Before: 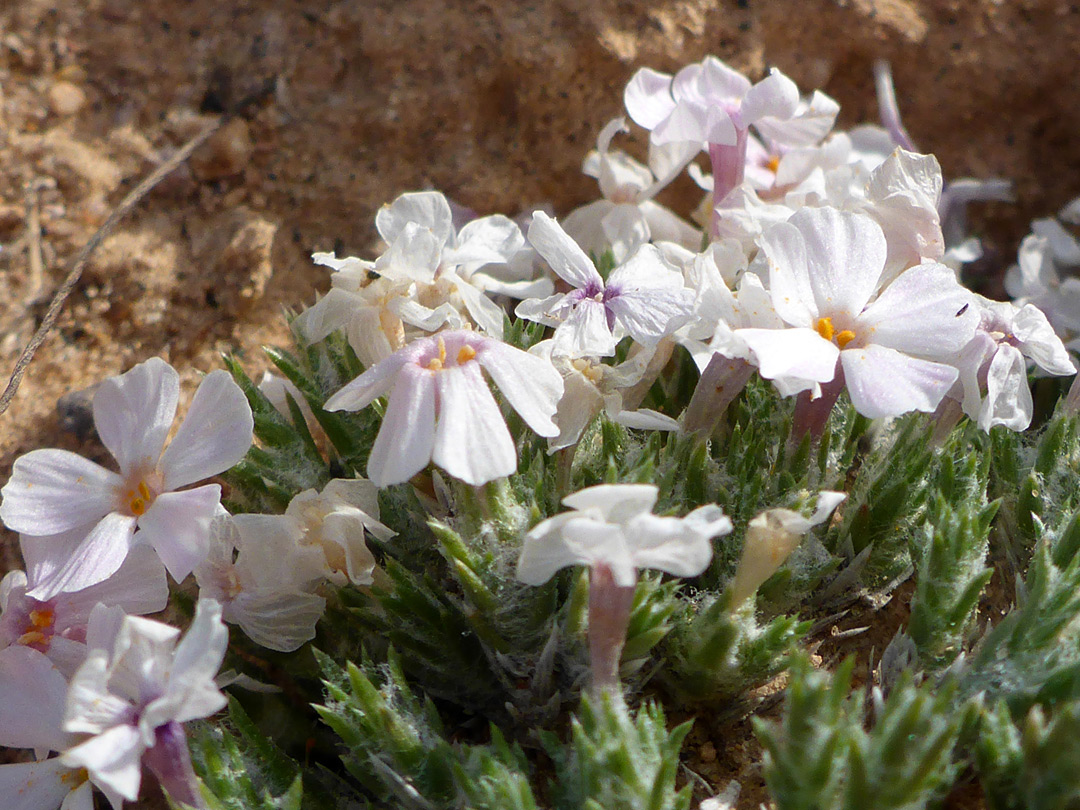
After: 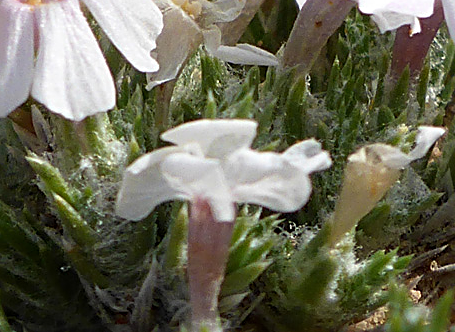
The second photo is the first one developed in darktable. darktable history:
crop: left 37.221%, top 45.169%, right 20.63%, bottom 13.777%
sharpen: radius 2.531, amount 0.628
